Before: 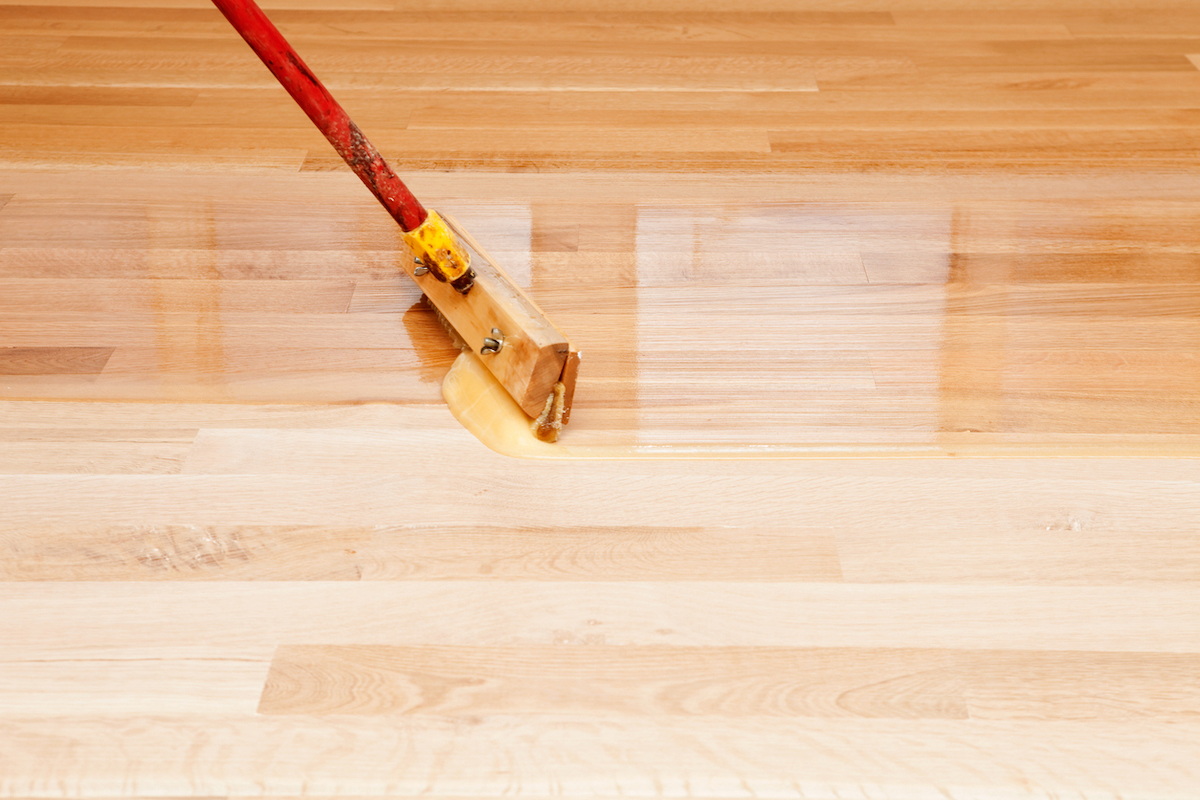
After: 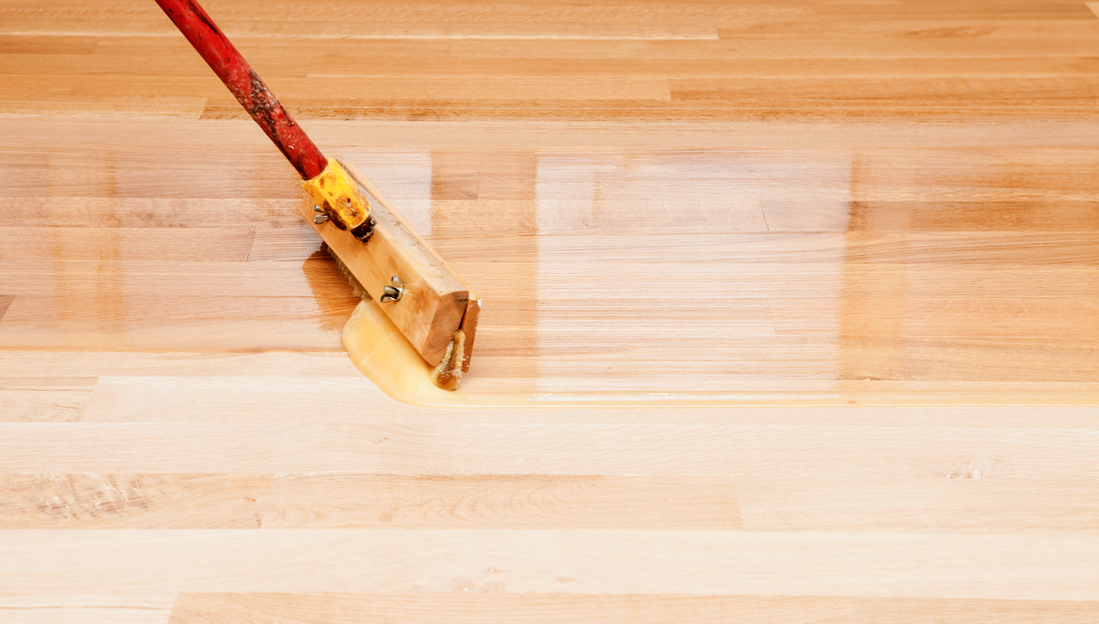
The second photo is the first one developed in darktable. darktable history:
filmic rgb: black relative exposure -4.91 EV, white relative exposure 2.82 EV, hardness 3.7
crop: left 8.399%, top 6.605%, bottom 15.314%
